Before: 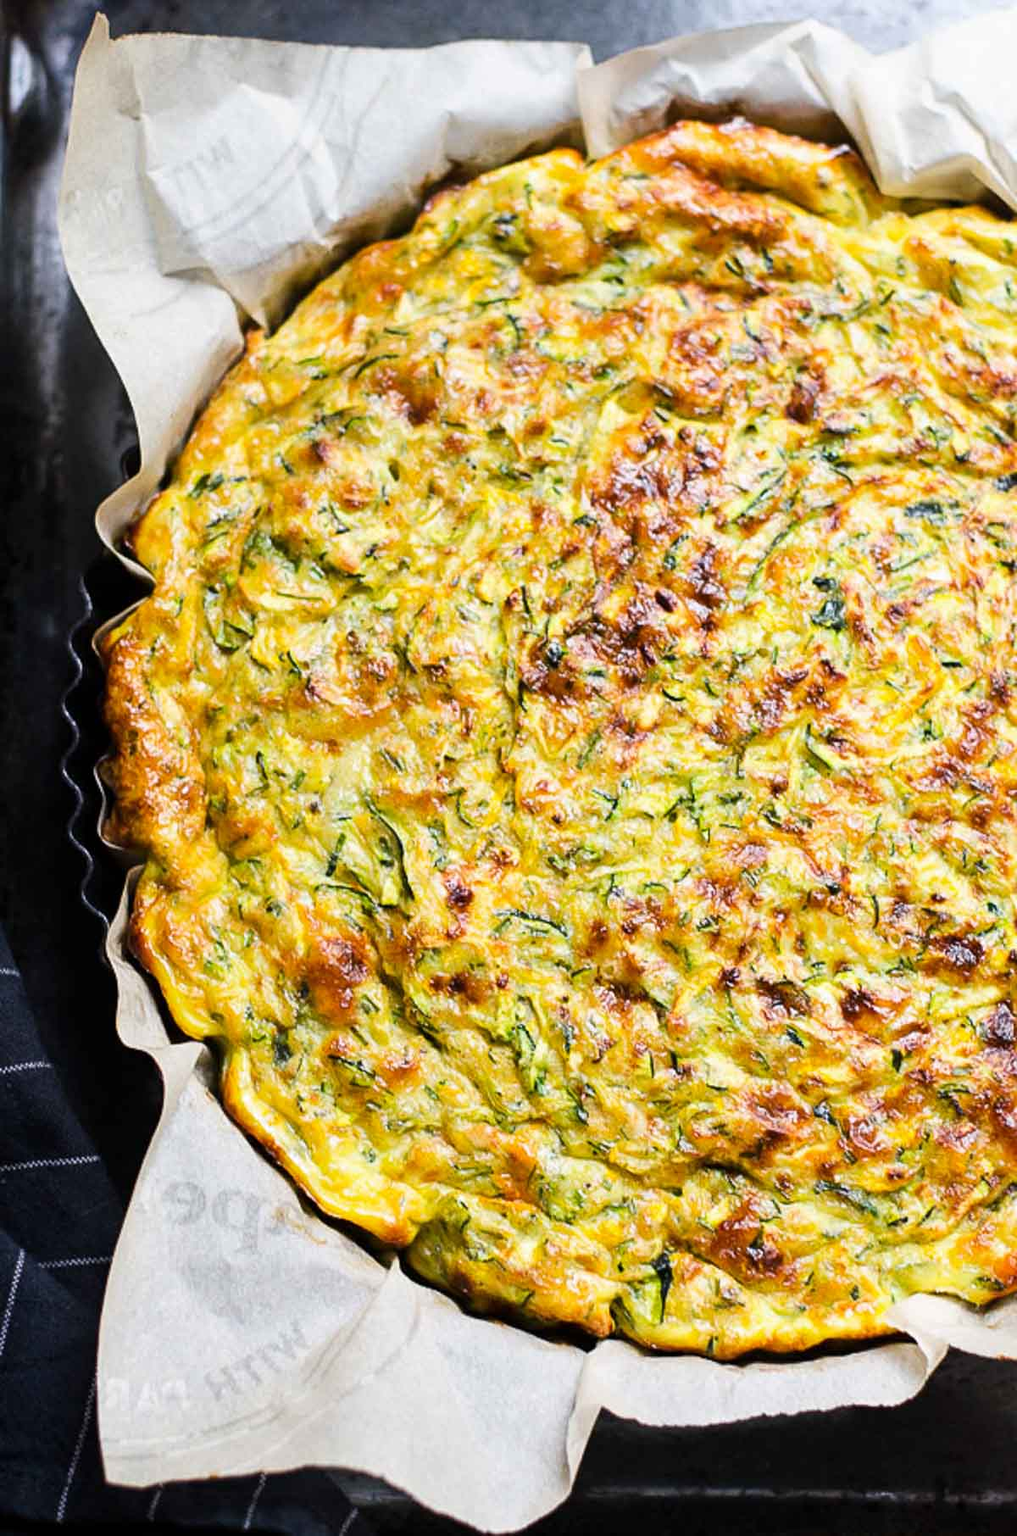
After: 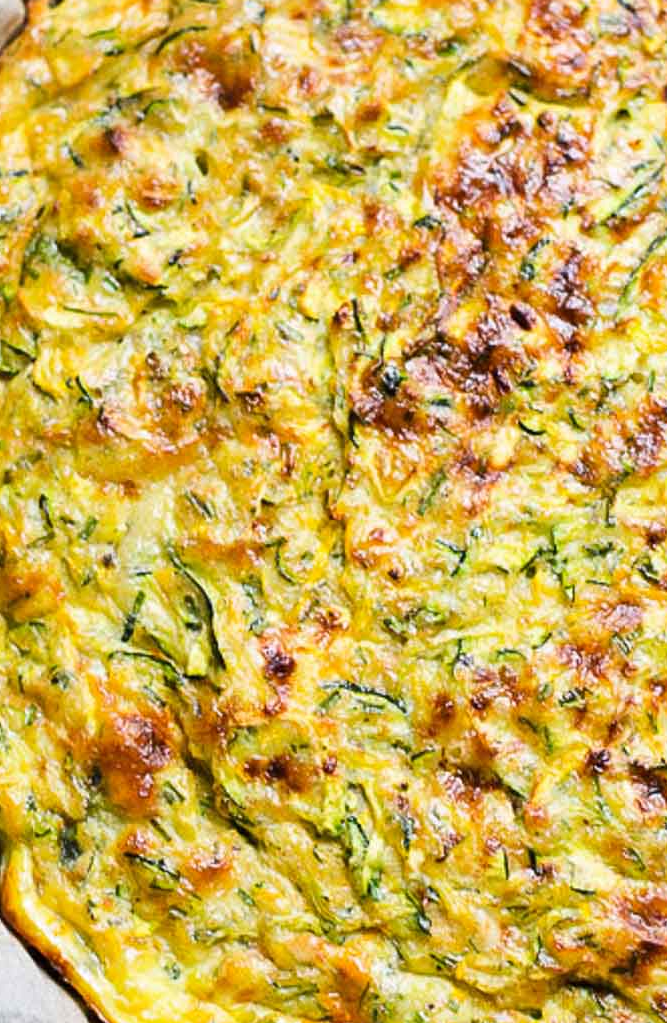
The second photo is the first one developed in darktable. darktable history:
crop and rotate: left 21.979%, top 21.645%, right 22.357%, bottom 21.88%
